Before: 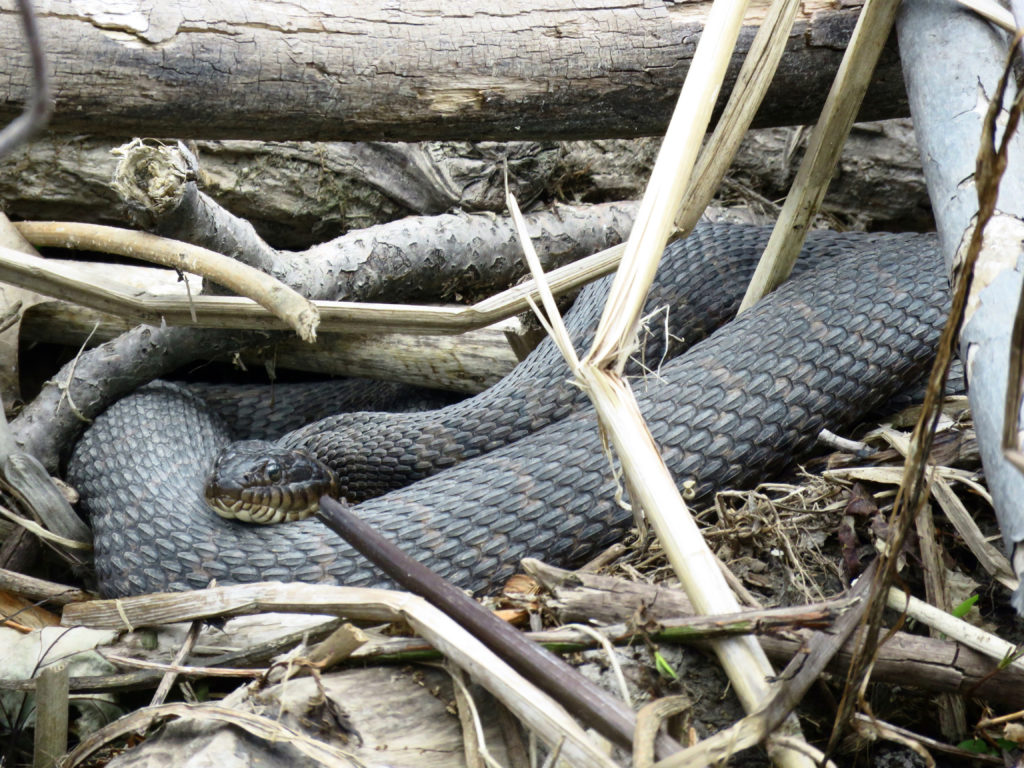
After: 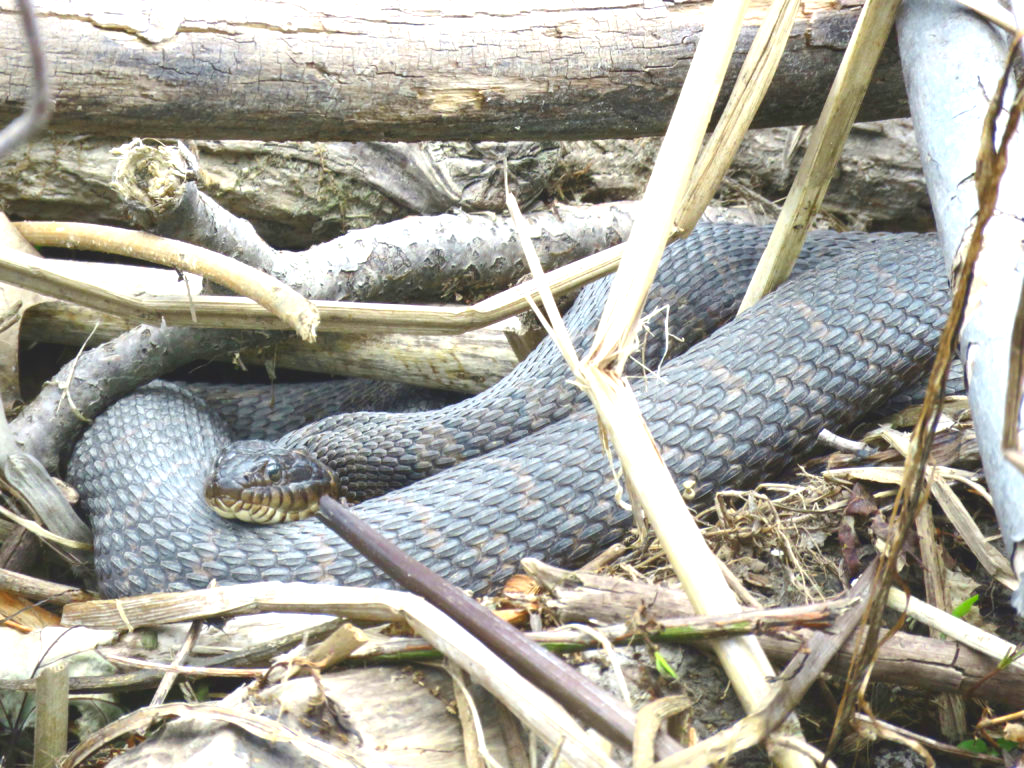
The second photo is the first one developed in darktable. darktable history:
contrast brightness saturation: contrast -0.28
tone equalizer: on, module defaults
exposure: black level correction 0, exposure 1.45 EV, compensate exposure bias true, compensate highlight preservation false
